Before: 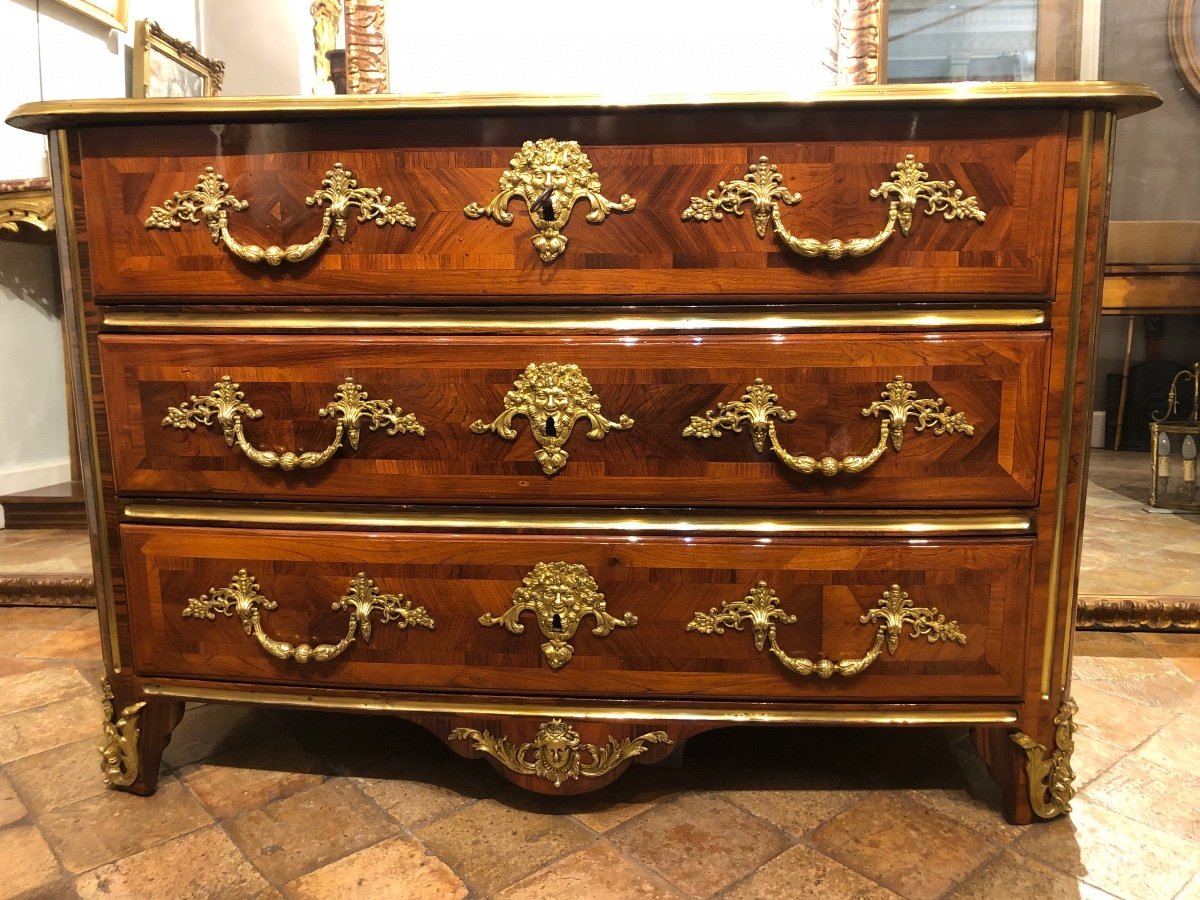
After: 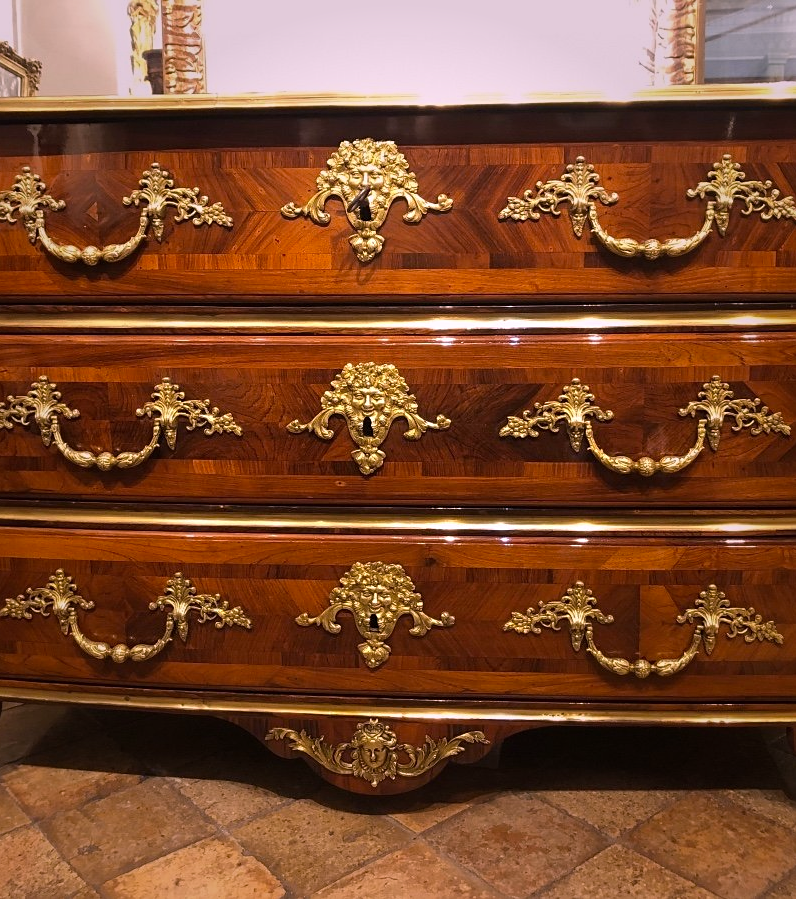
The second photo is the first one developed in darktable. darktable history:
sharpen: amount 0.206
crop and rotate: left 15.25%, right 18.391%
vignetting: fall-off start 49.32%, brightness -0.373, saturation 0.018, automatic ratio true, width/height ratio 1.295
color calibration: output R [1.063, -0.012, -0.003, 0], output B [-0.079, 0.047, 1, 0], gray › normalize channels true, illuminant as shot in camera, x 0.358, y 0.373, temperature 4628.91 K, gamut compression 0.017
